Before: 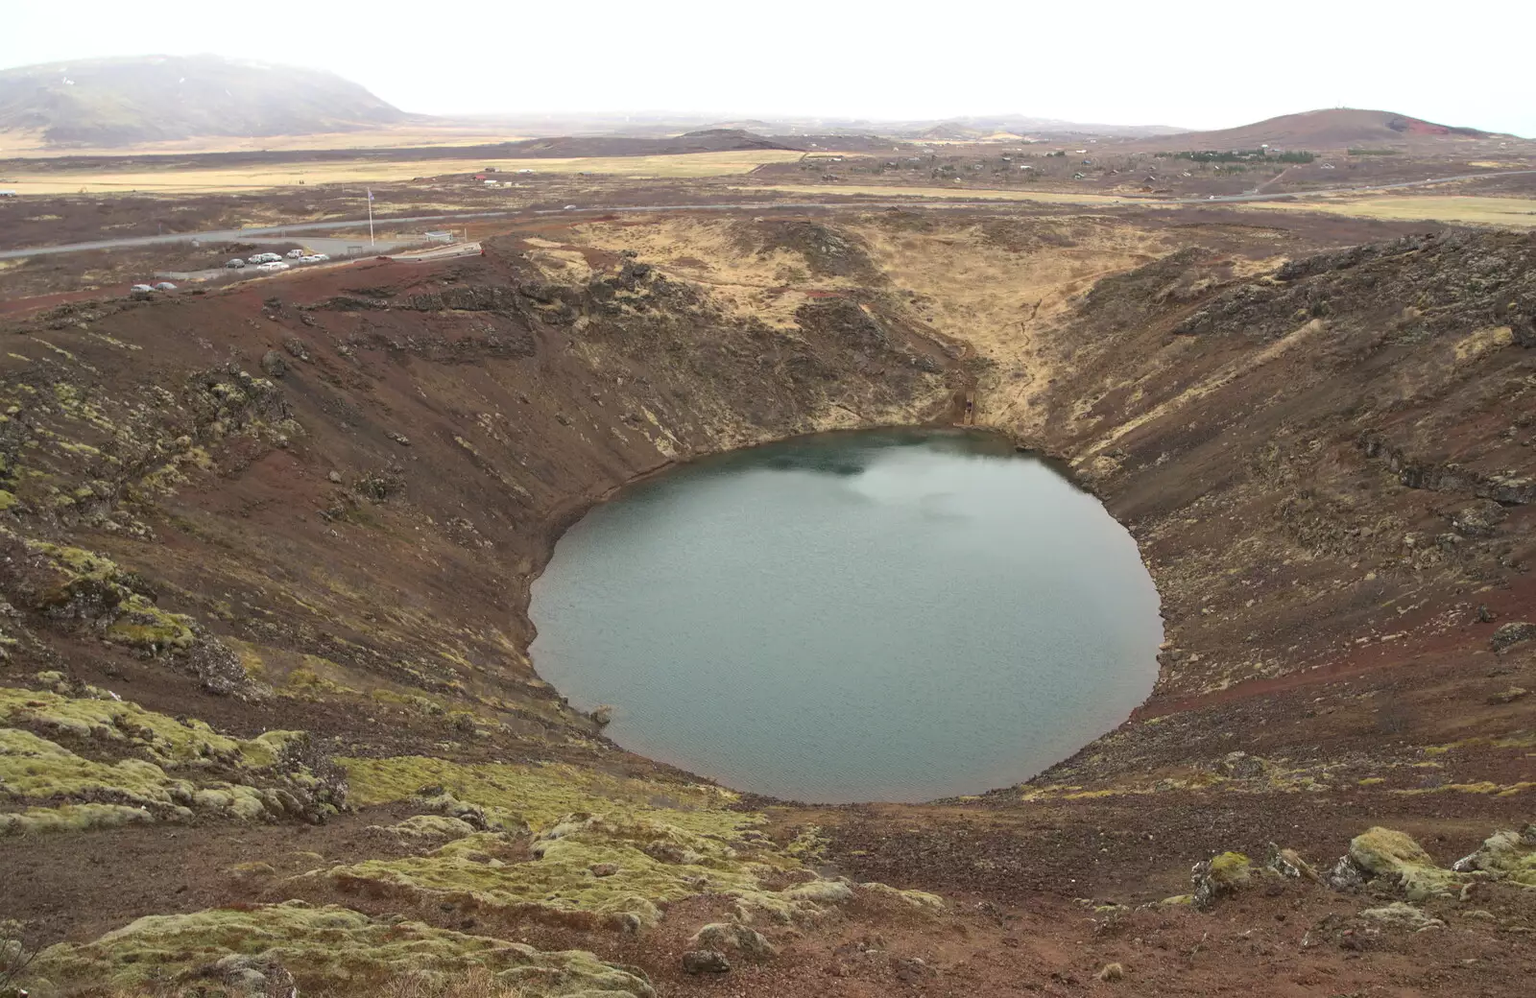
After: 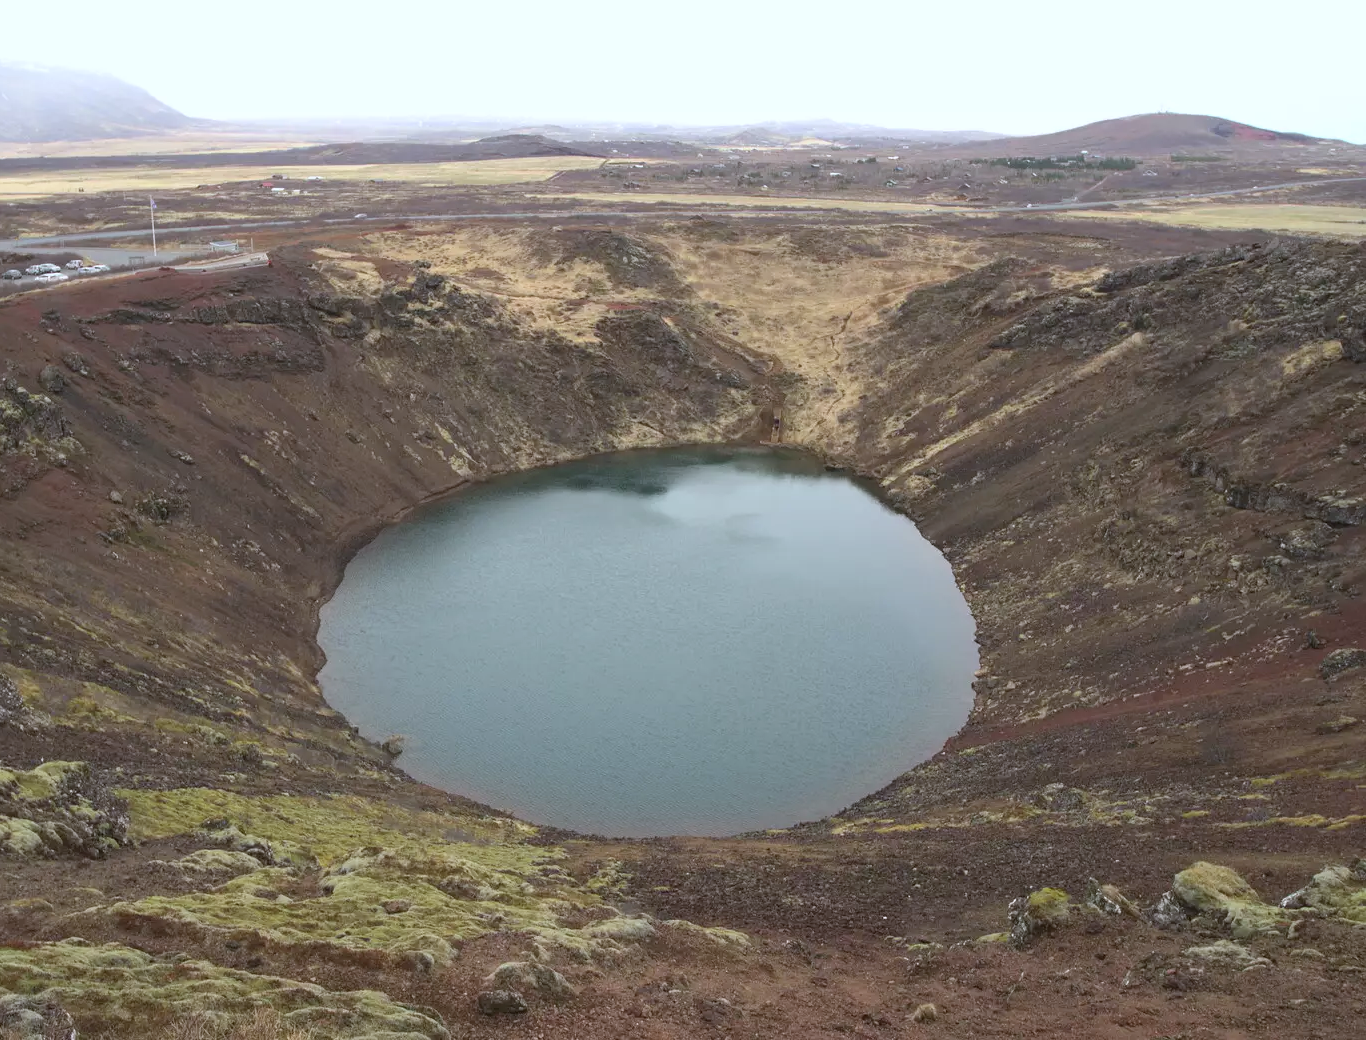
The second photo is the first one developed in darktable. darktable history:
white balance: red 0.954, blue 1.079
crop and rotate: left 14.584%
